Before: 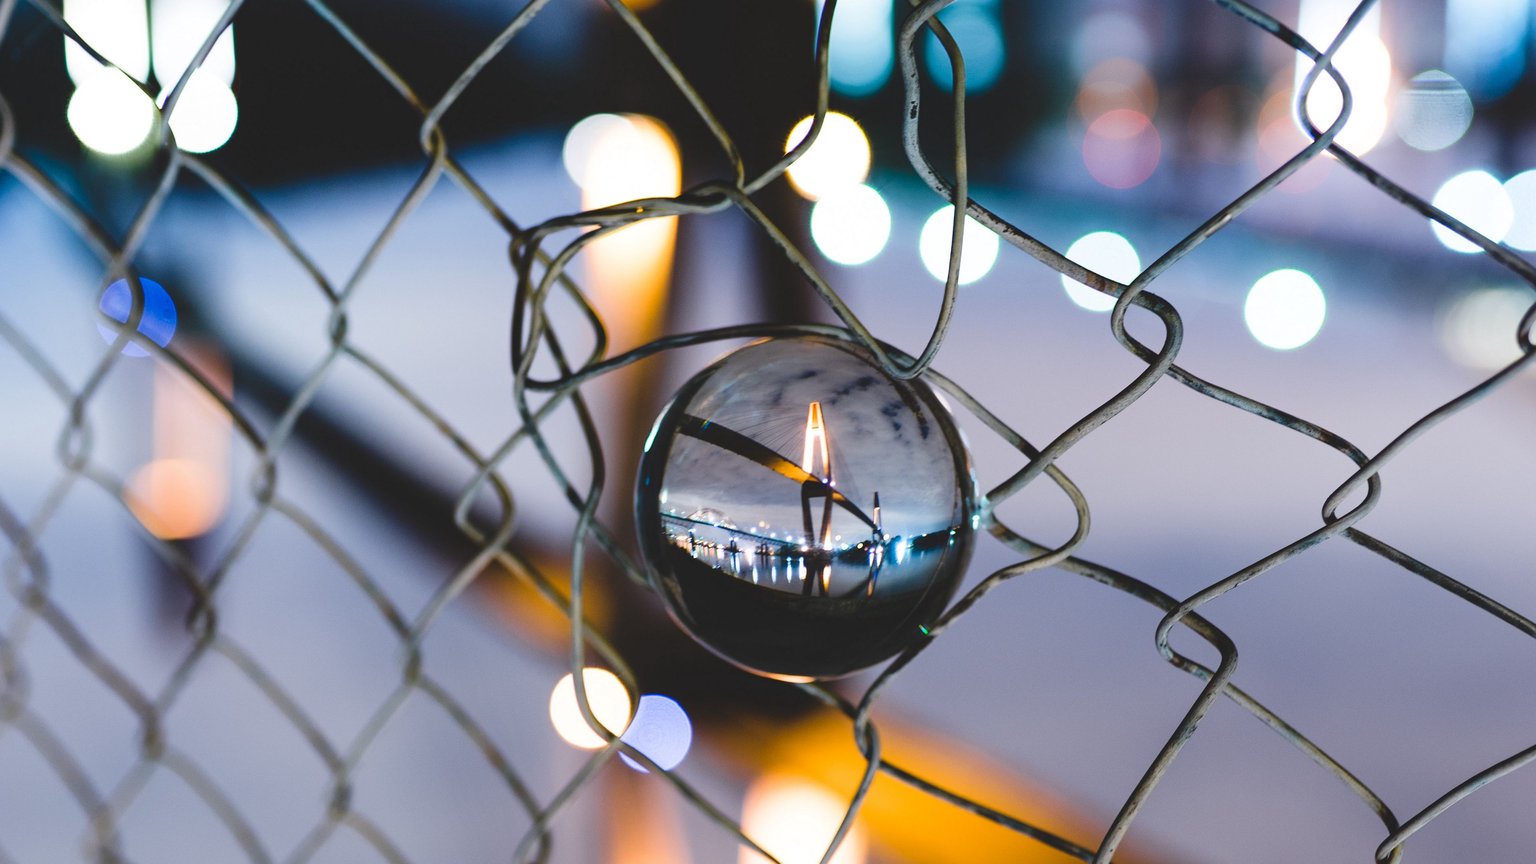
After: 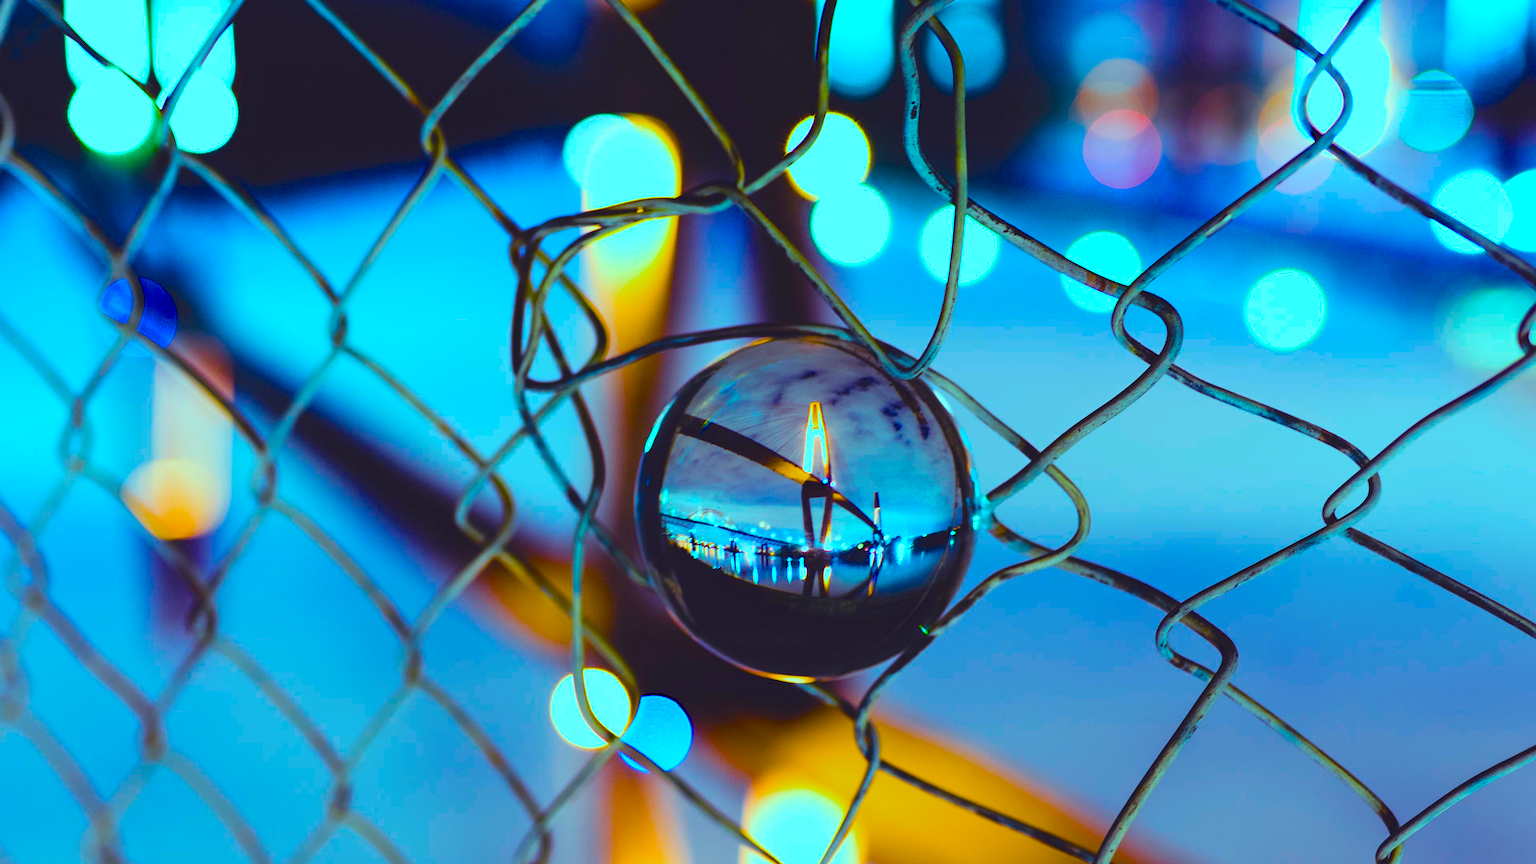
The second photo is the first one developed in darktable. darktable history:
color balance rgb: shadows lift › luminance -21.316%, shadows lift › chroma 8.655%, shadows lift › hue 282.21°, highlights gain › chroma 5.347%, highlights gain › hue 195.39°, linear chroma grading › global chroma 15.529%, perceptual saturation grading › global saturation 65.661%, perceptual saturation grading › highlights 59.112%, perceptual saturation grading › mid-tones 49.432%, perceptual saturation grading › shadows 50.105%
